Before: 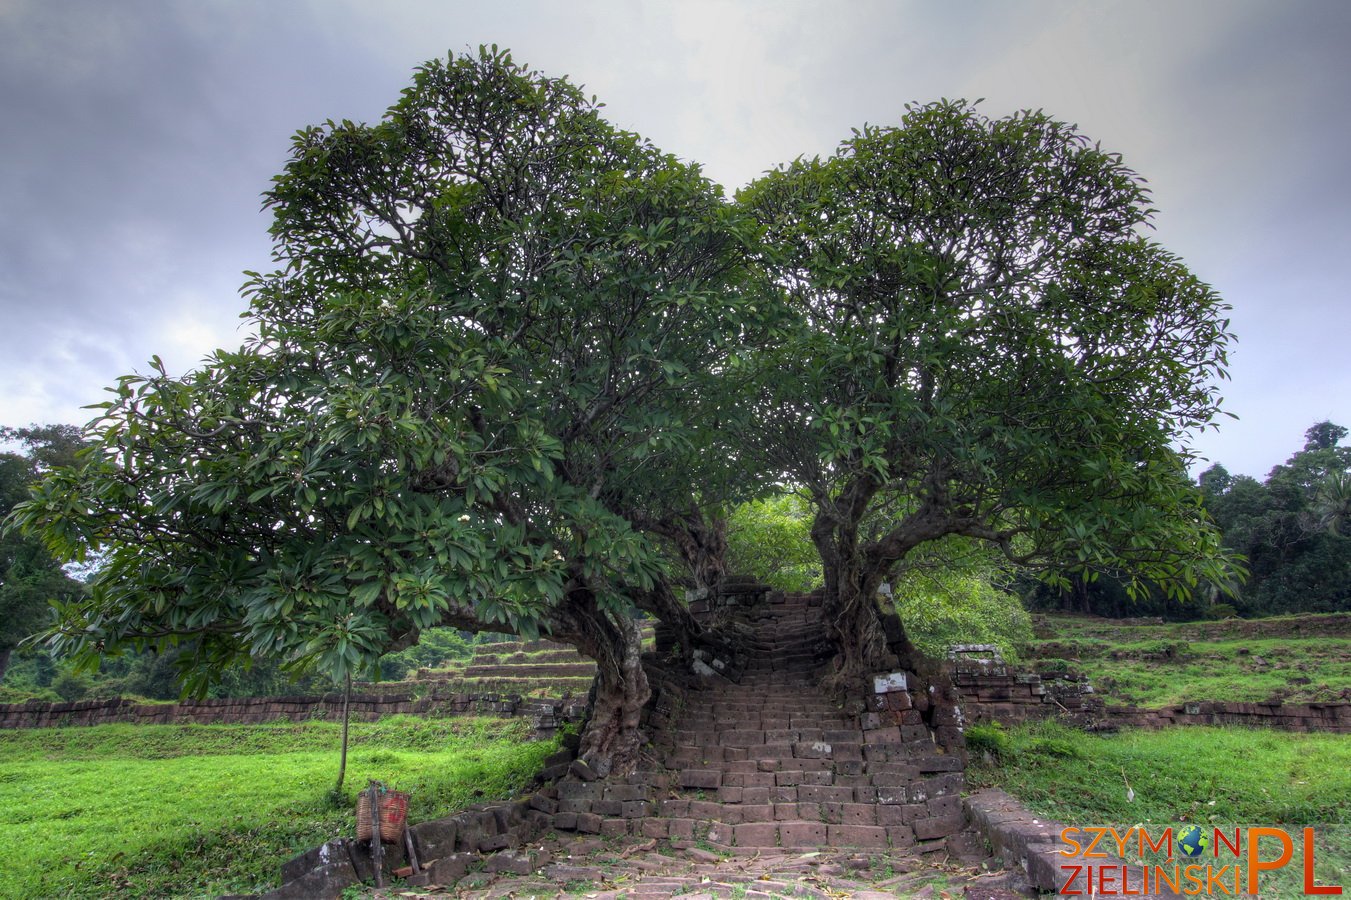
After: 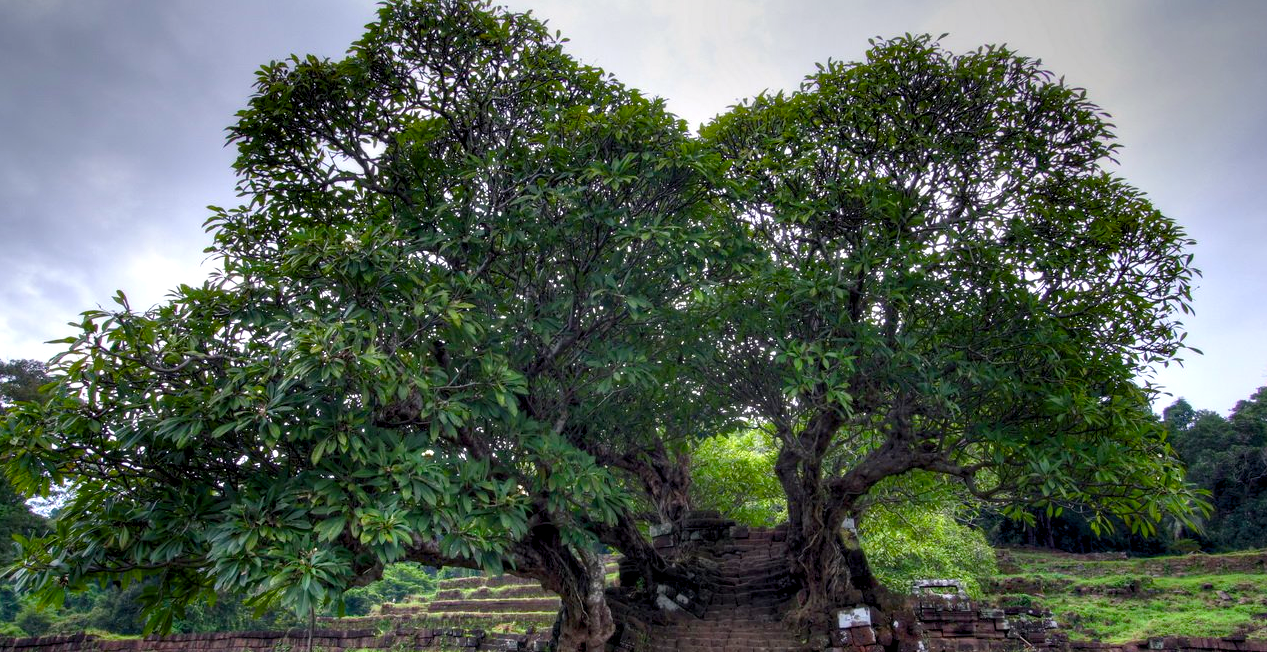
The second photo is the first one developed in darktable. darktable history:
contrast equalizer: octaves 7, y [[0.528, 0.548, 0.563, 0.562, 0.546, 0.526], [0.55 ×6], [0 ×6], [0 ×6], [0 ×6]]
color balance rgb: perceptual saturation grading › global saturation 20%, perceptual saturation grading › highlights -25%, perceptual saturation grading › shadows 25%
crop: left 2.737%, top 7.287%, right 3.421%, bottom 20.179%
